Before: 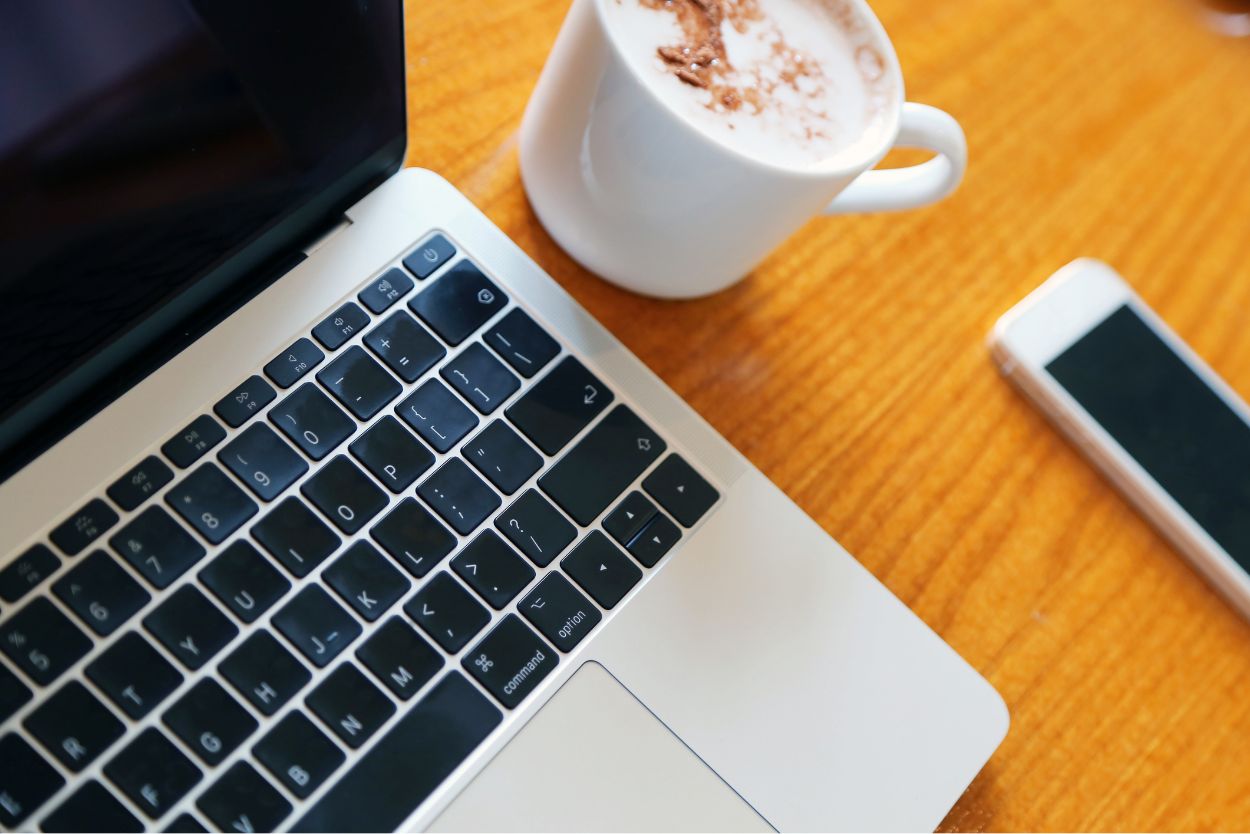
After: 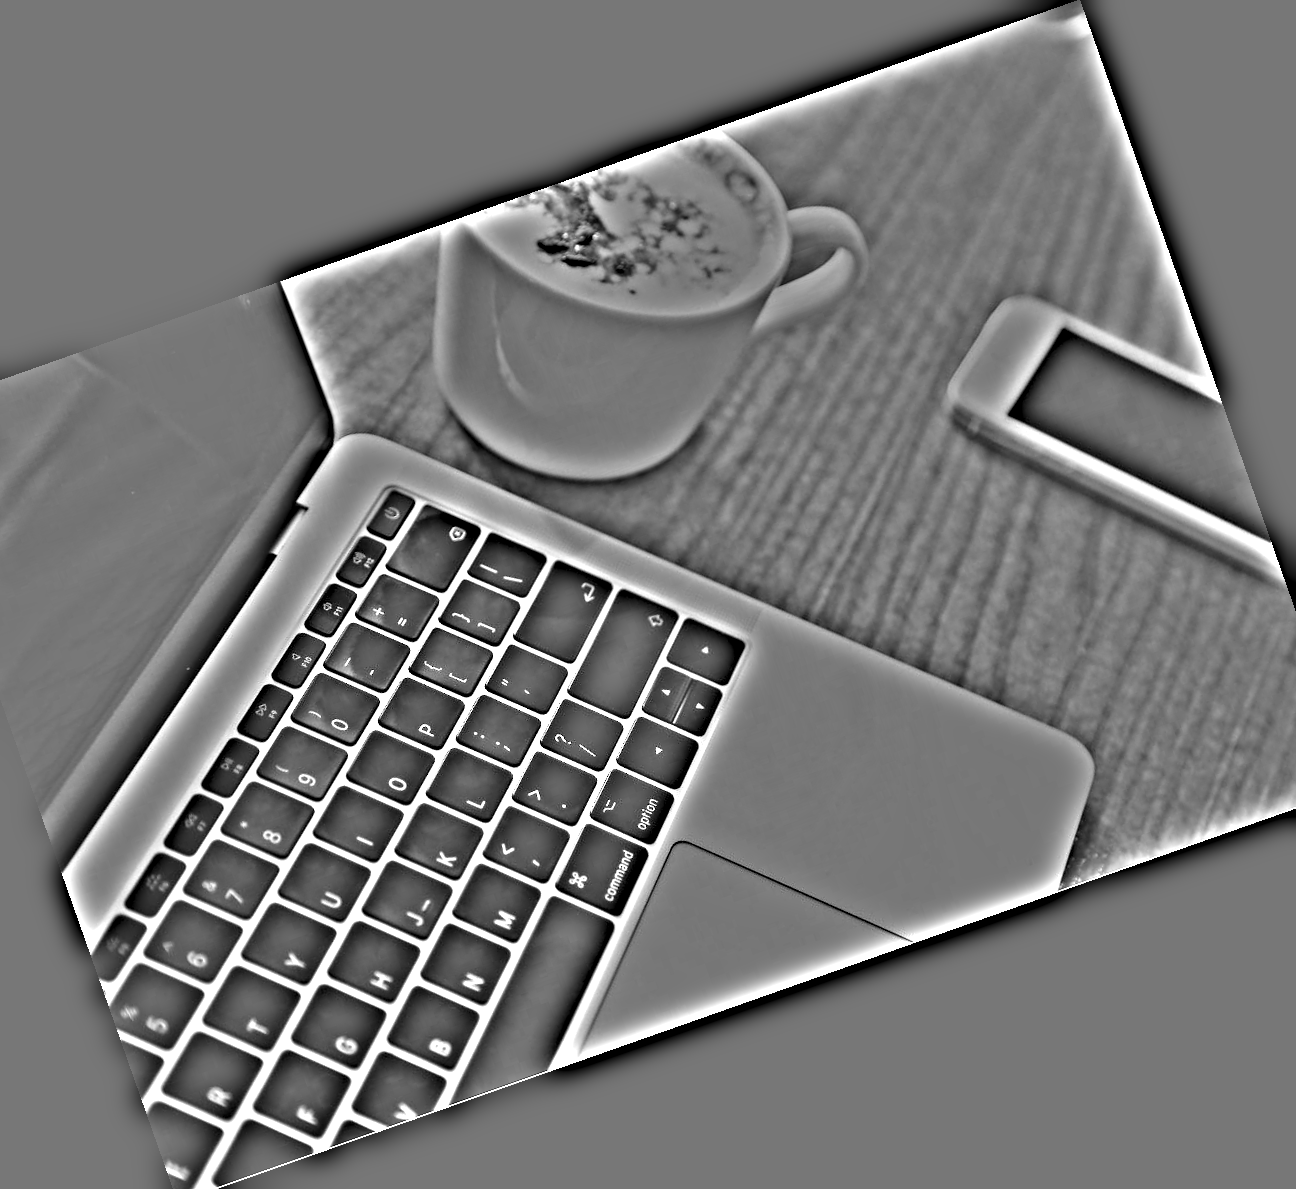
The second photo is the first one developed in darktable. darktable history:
crop and rotate: angle 19.43°, left 6.812%, right 4.125%, bottom 1.087%
highpass: on, module defaults
